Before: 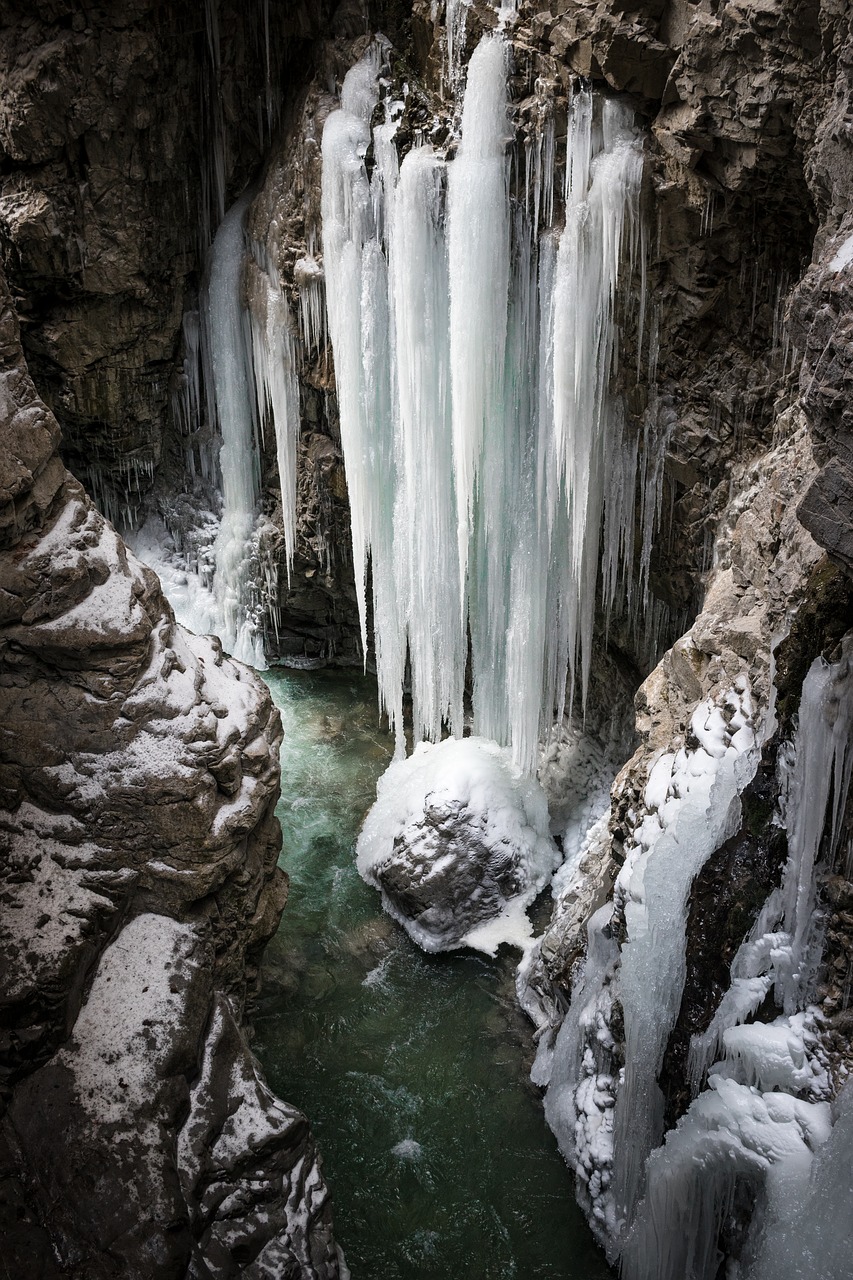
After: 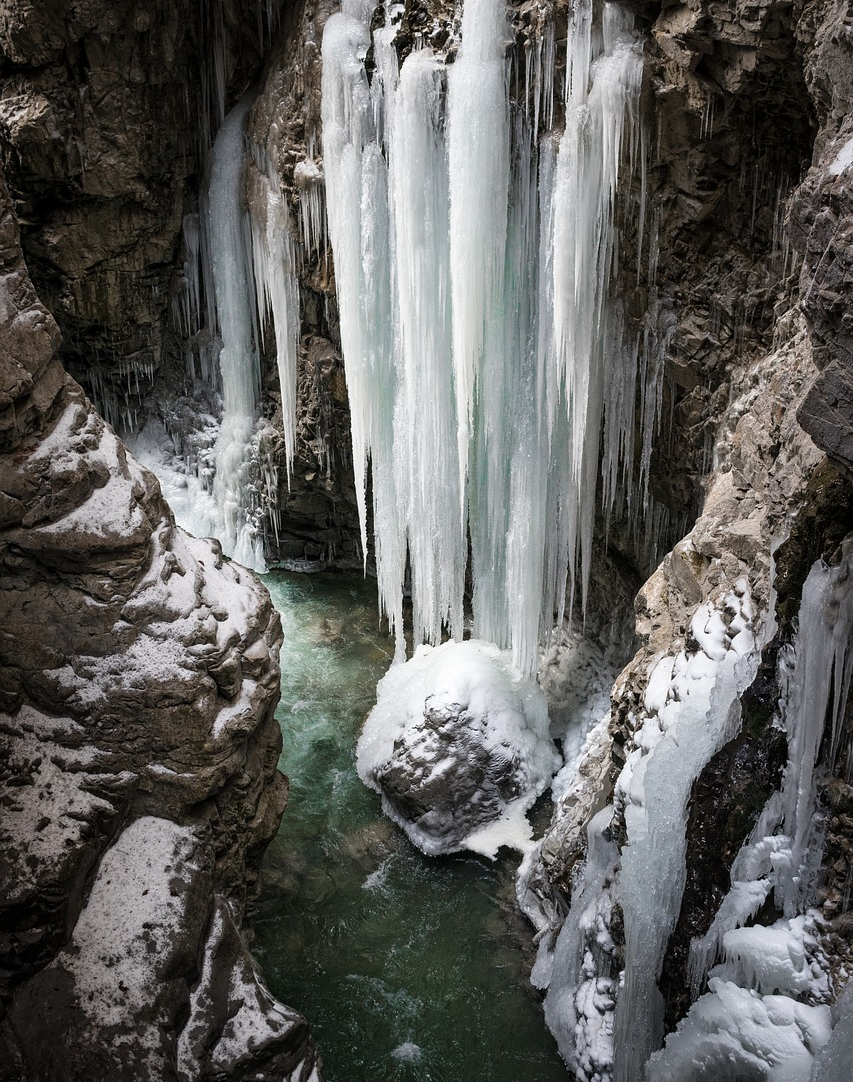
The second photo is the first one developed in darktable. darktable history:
crop: top 7.605%, bottom 7.82%
